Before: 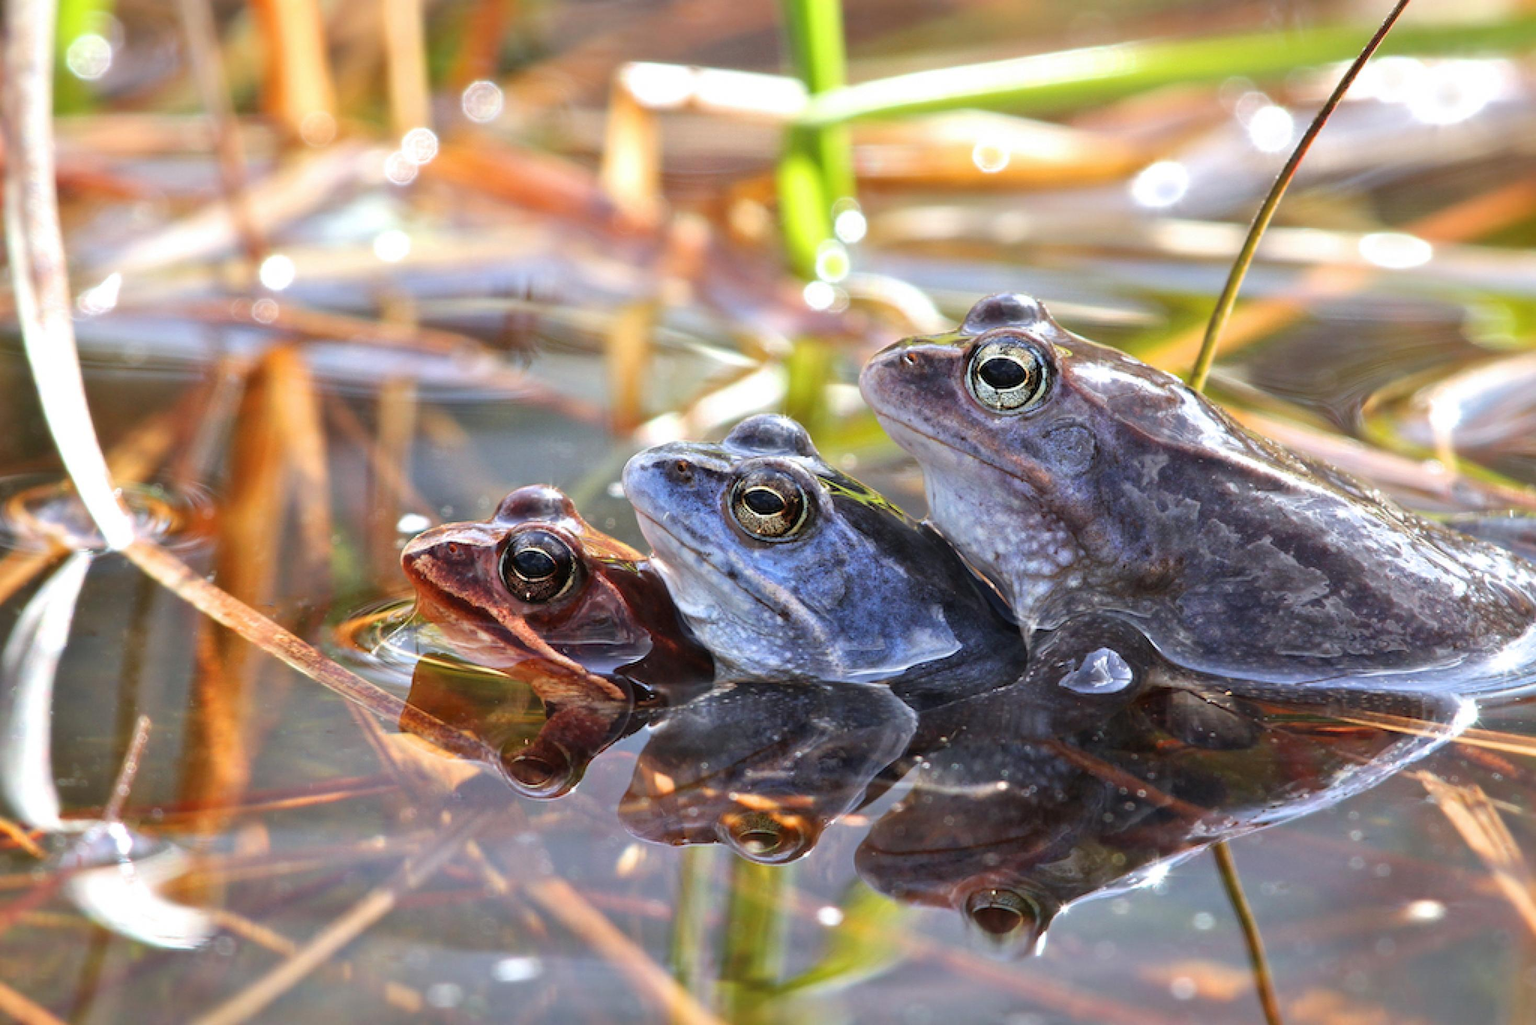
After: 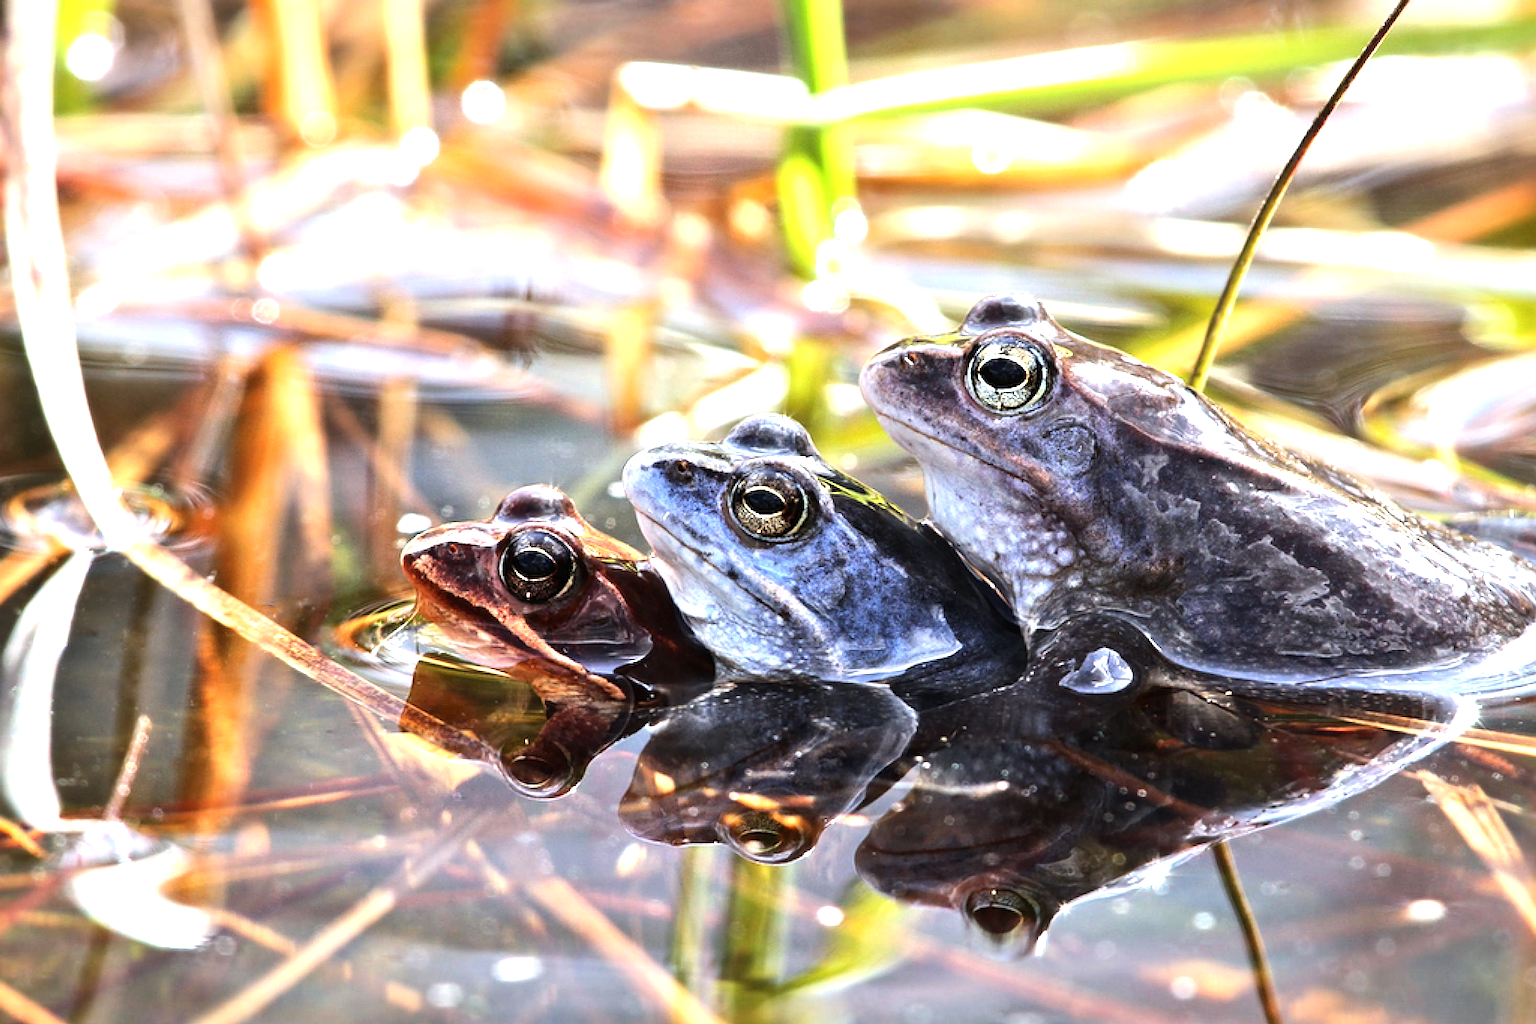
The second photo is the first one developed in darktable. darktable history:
tone equalizer: -8 EV -1.06 EV, -7 EV -1.03 EV, -6 EV -0.89 EV, -5 EV -0.587 EV, -3 EV 0.581 EV, -2 EV 0.888 EV, -1 EV 0.993 EV, +0 EV 1.07 EV, edges refinement/feathering 500, mask exposure compensation -1.57 EV, preserve details no
sharpen: radius 2.511, amount 0.331
